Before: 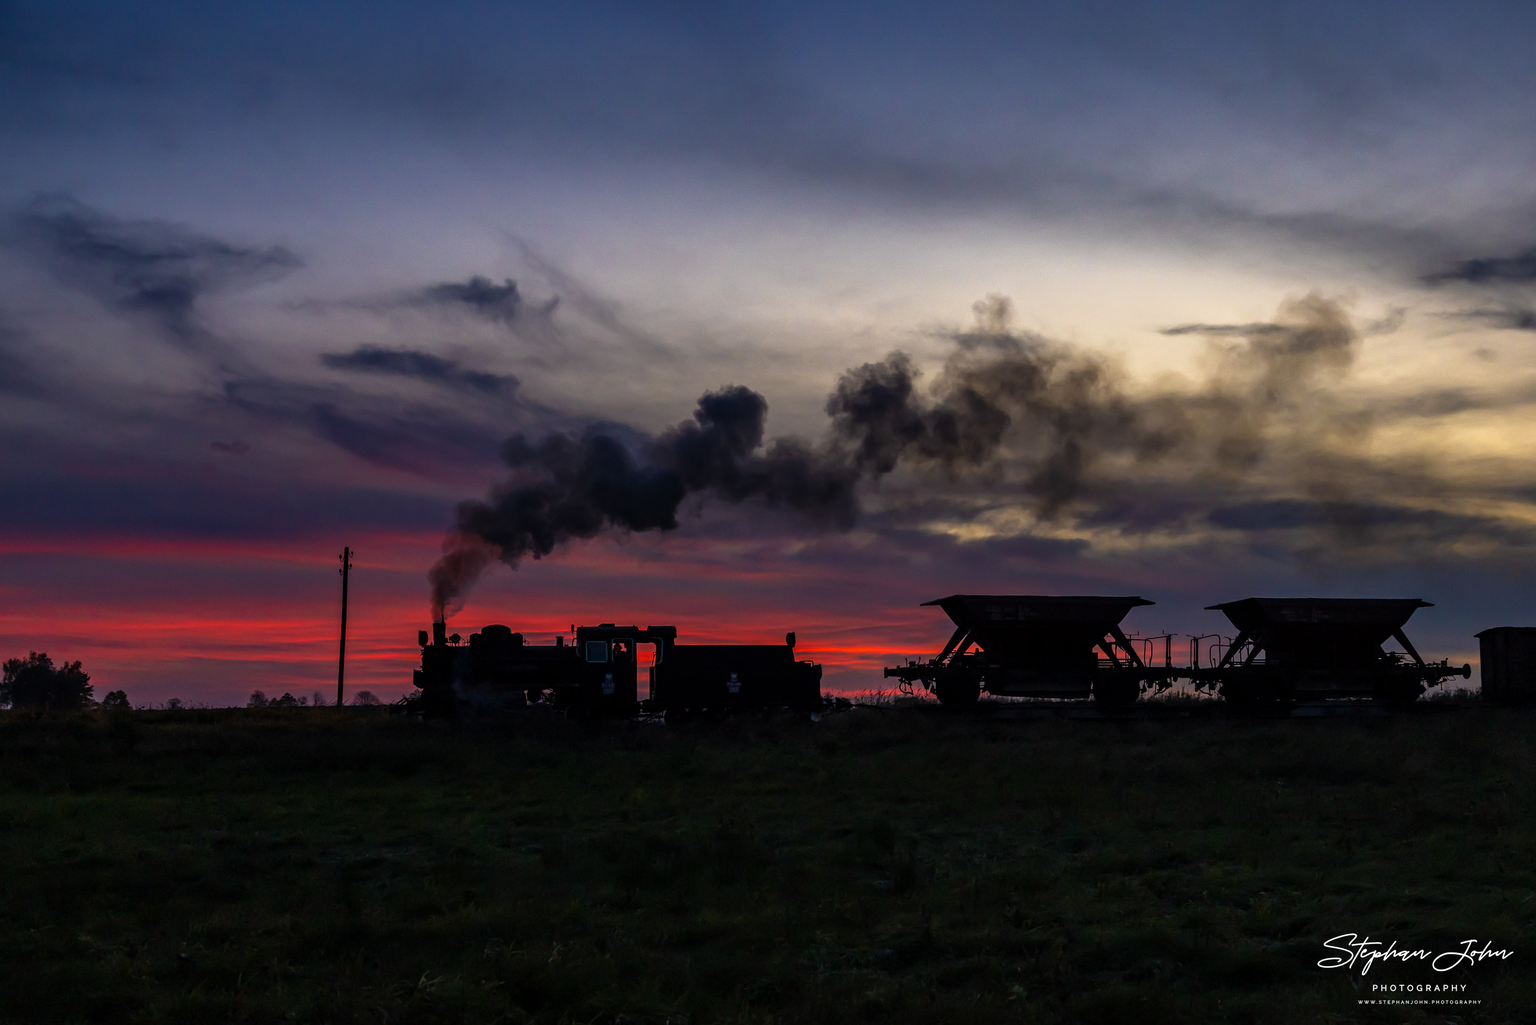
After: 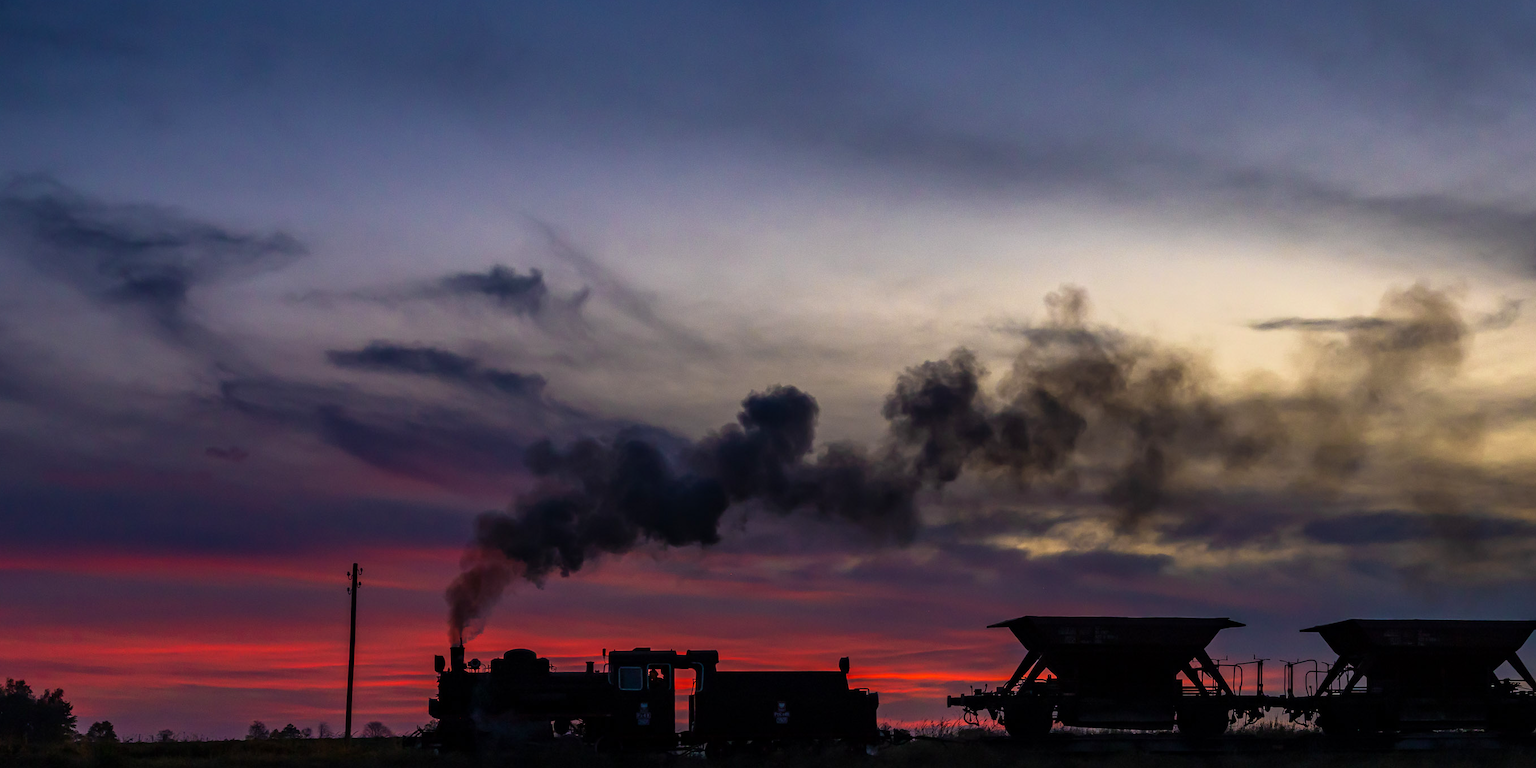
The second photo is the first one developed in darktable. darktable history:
velvia: strength 16.53%
crop: left 1.582%, top 3.46%, right 7.583%, bottom 28.418%
